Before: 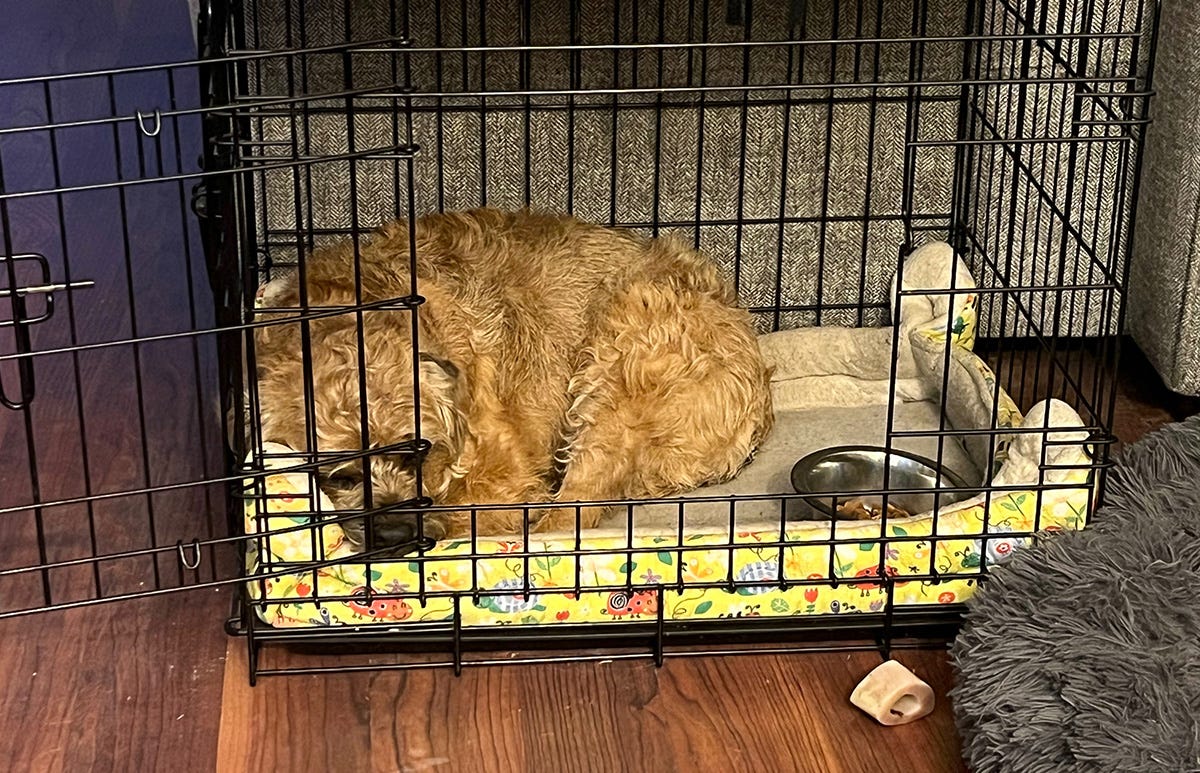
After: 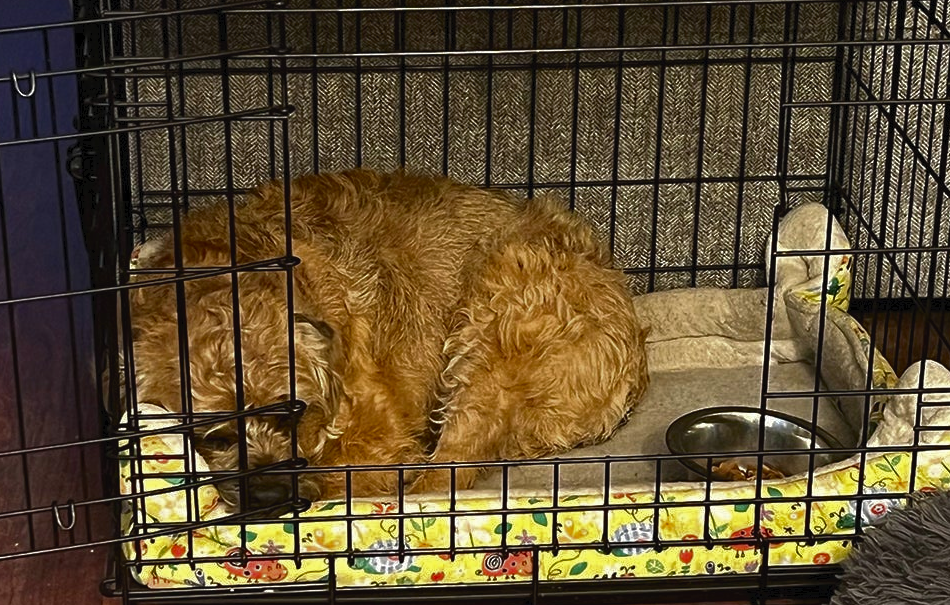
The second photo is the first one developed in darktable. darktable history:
crop and rotate: left 10.479%, top 5.127%, right 10.314%, bottom 16.603%
tone curve: curves: ch0 [(0, 0) (0.003, 0.029) (0.011, 0.034) (0.025, 0.044) (0.044, 0.057) (0.069, 0.07) (0.1, 0.084) (0.136, 0.104) (0.177, 0.127) (0.224, 0.156) (0.277, 0.192) (0.335, 0.236) (0.399, 0.284) (0.468, 0.339) (0.543, 0.393) (0.623, 0.454) (0.709, 0.541) (0.801, 0.65) (0.898, 0.766) (1, 1)], color space Lab, independent channels
